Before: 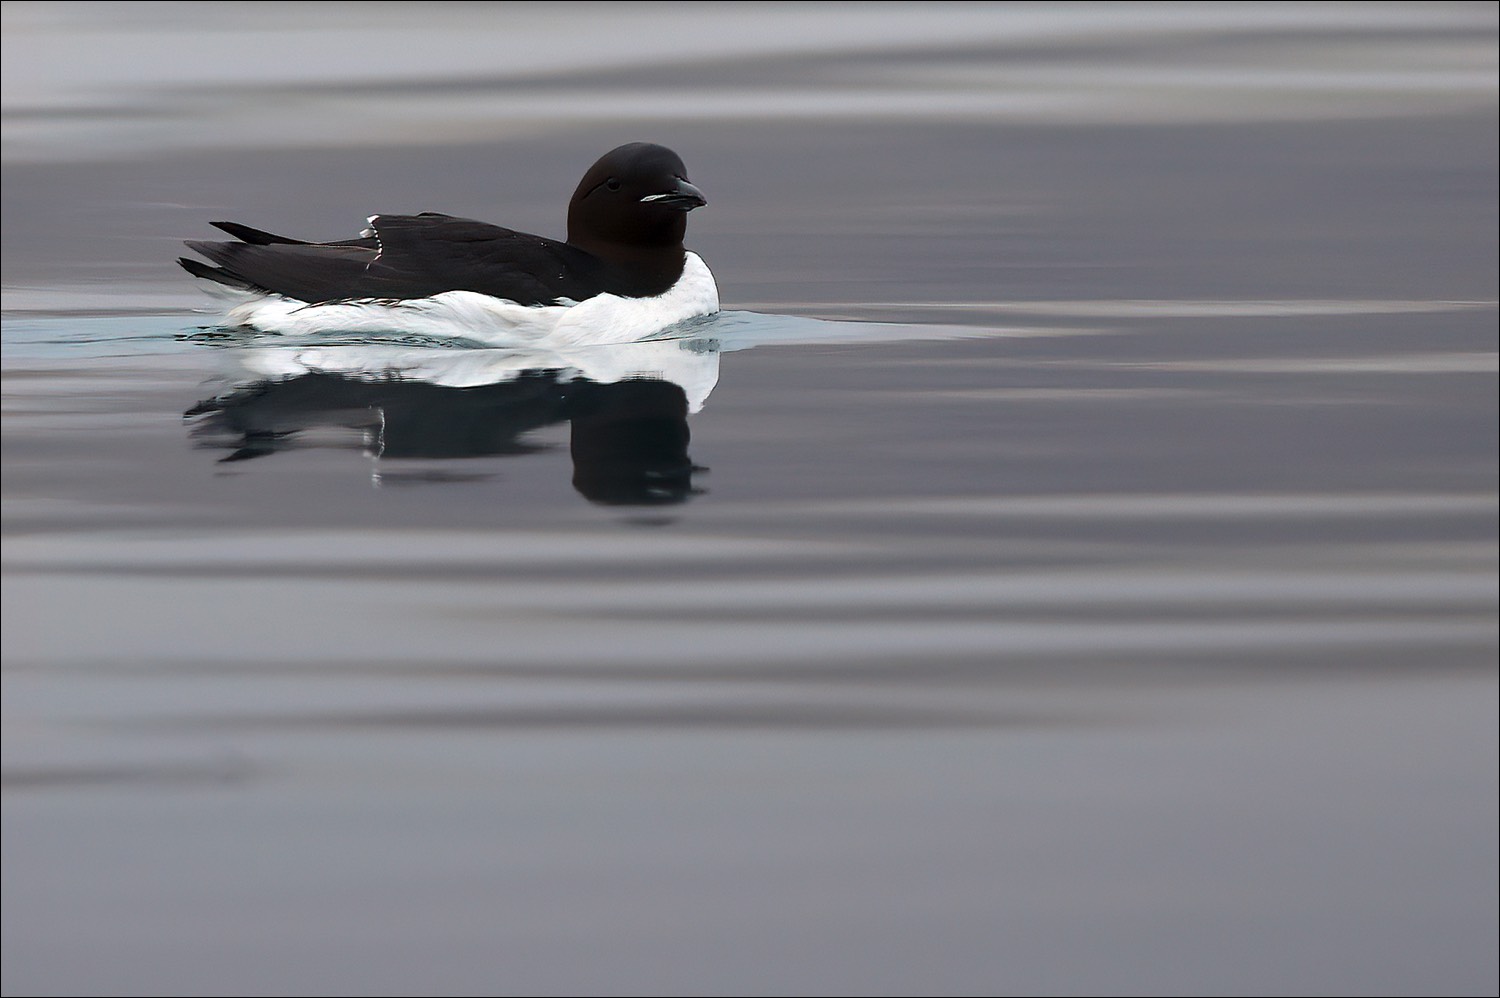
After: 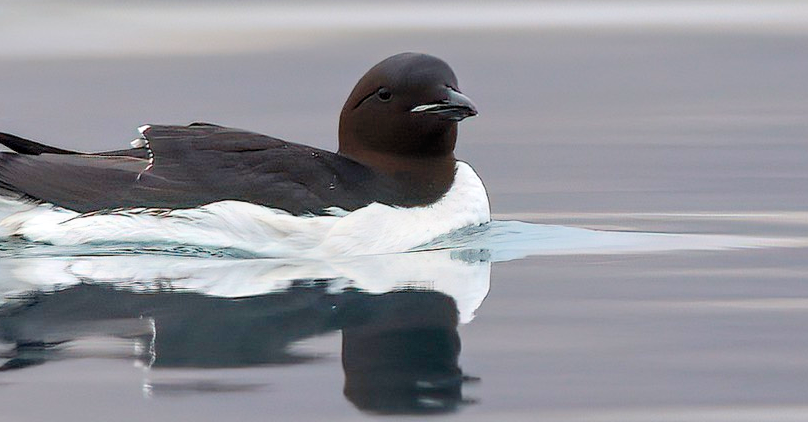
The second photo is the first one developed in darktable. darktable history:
local contrast: on, module defaults
contrast brightness saturation: contrast 0.07, brightness 0.18, saturation 0.4
crop: left 15.306%, top 9.065%, right 30.789%, bottom 48.638%
